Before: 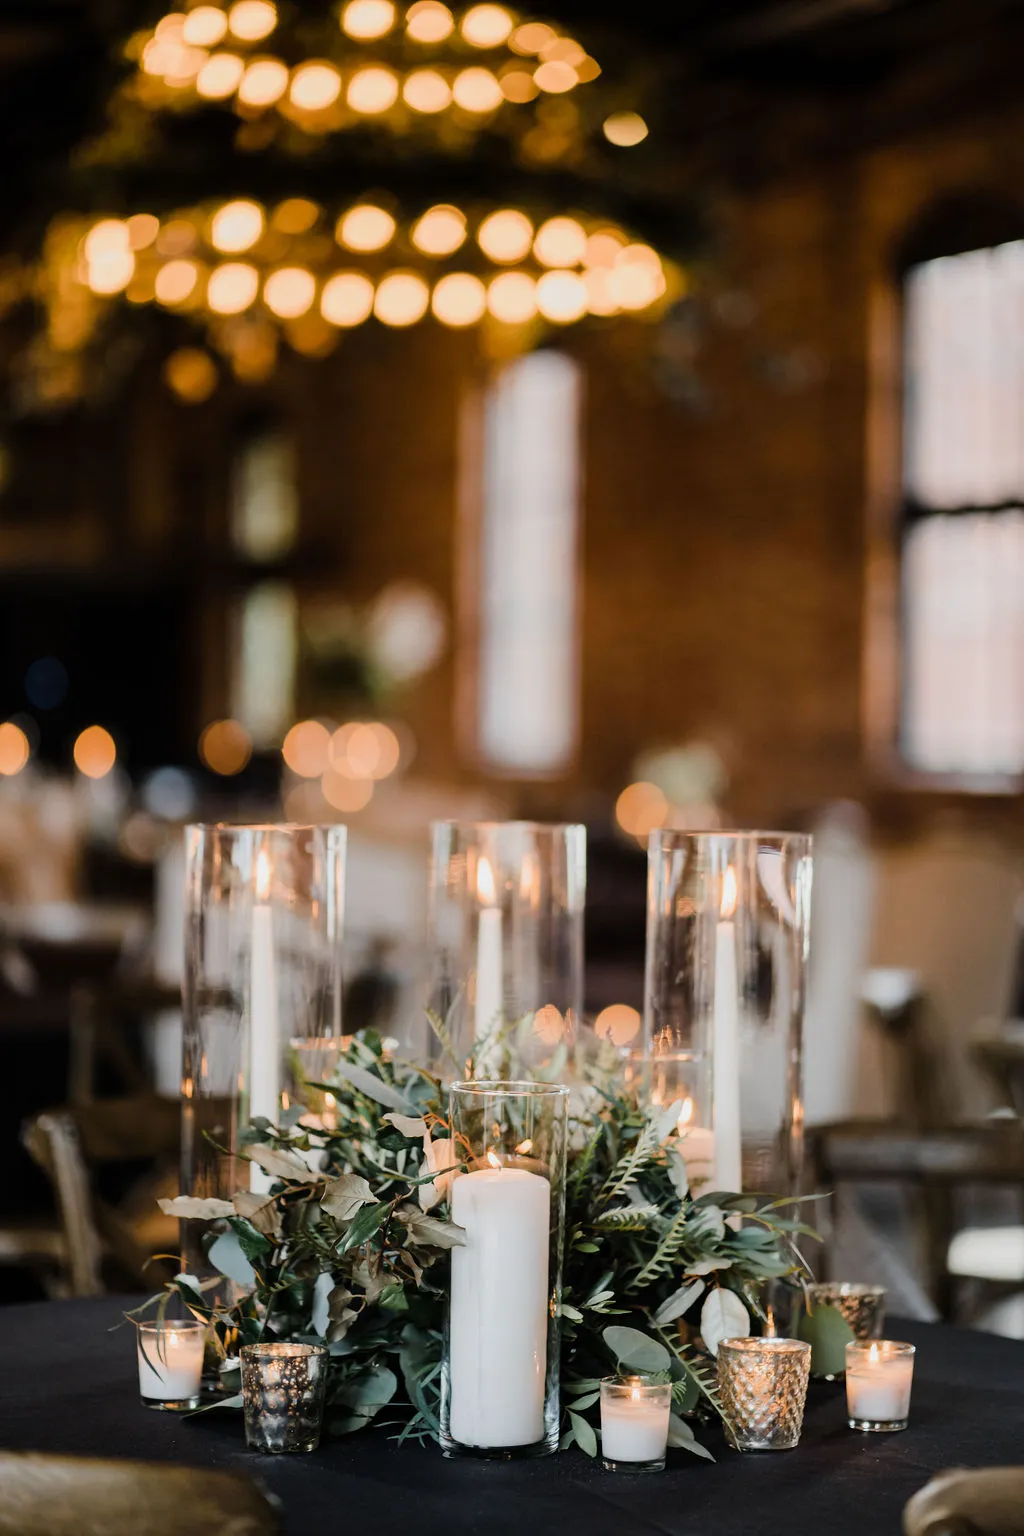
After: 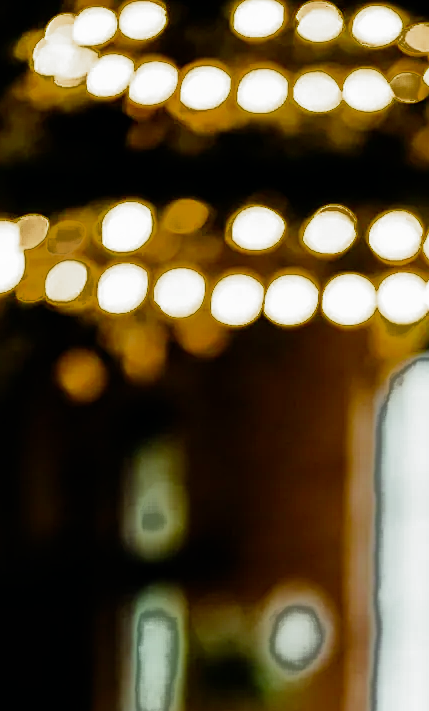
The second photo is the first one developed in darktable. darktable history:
fill light: exposure -0.73 EV, center 0.69, width 2.2
crop and rotate: left 10.817%, top 0.062%, right 47.194%, bottom 53.626%
color balance rgb: shadows lift › chroma 2%, shadows lift › hue 250°, power › hue 326.4°, highlights gain › chroma 2%, highlights gain › hue 64.8°, global offset › luminance 0.5%, global offset › hue 58.8°, perceptual saturation grading › highlights -25%, perceptual saturation grading › shadows 30%, global vibrance 15%
filmic rgb: black relative exposure -8.2 EV, white relative exposure 2.2 EV, threshold 3 EV, hardness 7.11, latitude 75%, contrast 1.325, highlights saturation mix -2%, shadows ↔ highlights balance 30%, preserve chrominance no, color science v5 (2021), contrast in shadows safe, contrast in highlights safe, enable highlight reconstruction true
color balance: mode lift, gamma, gain (sRGB), lift [0.997, 0.979, 1.021, 1.011], gamma [1, 1.084, 0.916, 0.998], gain [1, 0.87, 1.13, 1.101], contrast 4.55%, contrast fulcrum 38.24%, output saturation 104.09%
sharpen: on, module defaults
